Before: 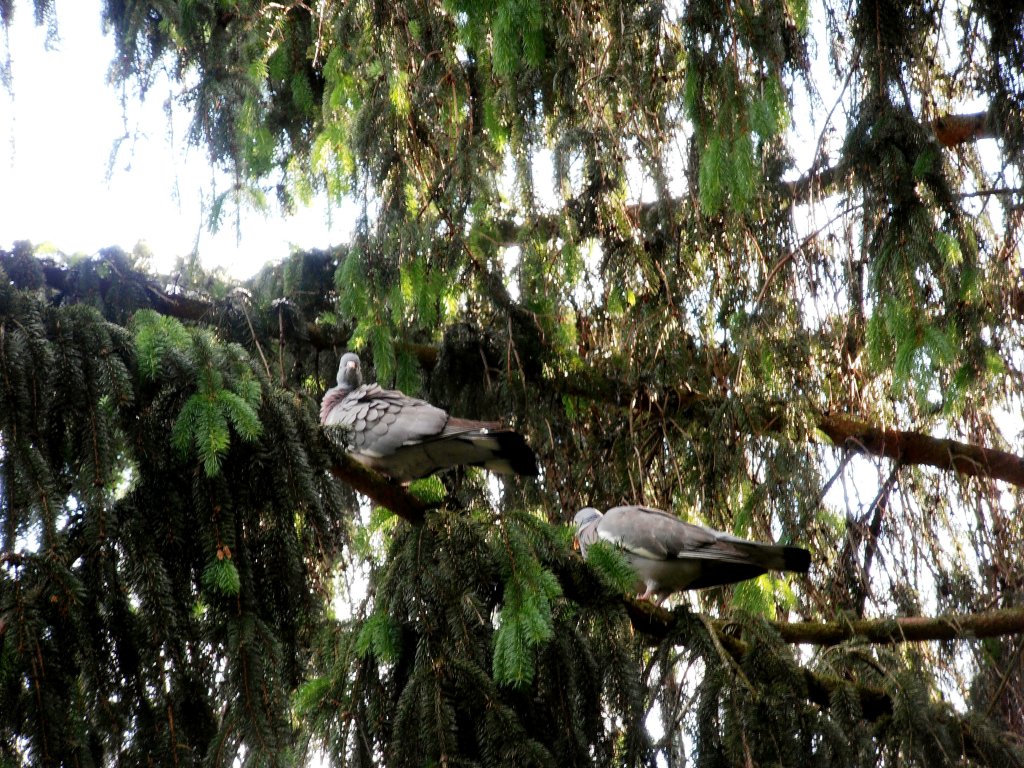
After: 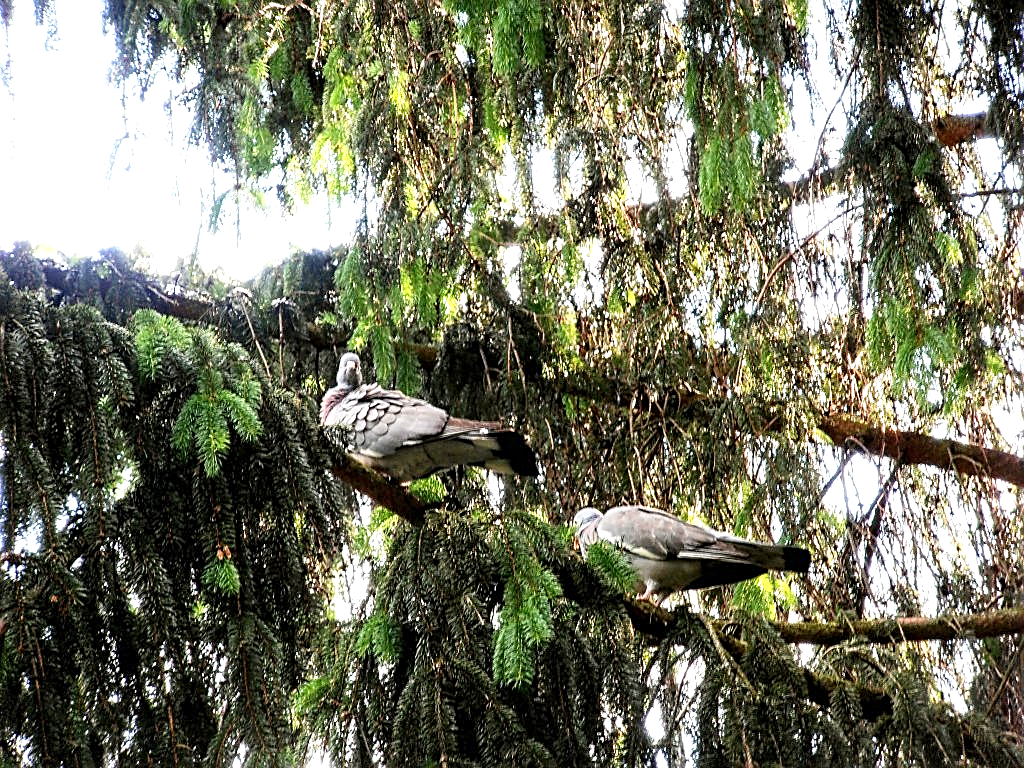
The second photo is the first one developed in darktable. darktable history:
contrast equalizer: octaves 7, y [[0.5, 0.5, 0.5, 0.539, 0.64, 0.611], [0.5 ×6], [0.5 ×6], [0 ×6], [0 ×6]]
exposure: black level correction 0, exposure 1 EV, compensate highlight preservation false
tone equalizer: -8 EV -0.002 EV, -7 EV 0.004 EV, -6 EV -0.02 EV, -5 EV 0.012 EV, -4 EV -0.025 EV, -3 EV 0.012 EV, -2 EV -0.051 EV, -1 EV -0.273 EV, +0 EV -0.562 EV, edges refinement/feathering 500, mask exposure compensation -1.57 EV, preserve details no
sharpen: on, module defaults
